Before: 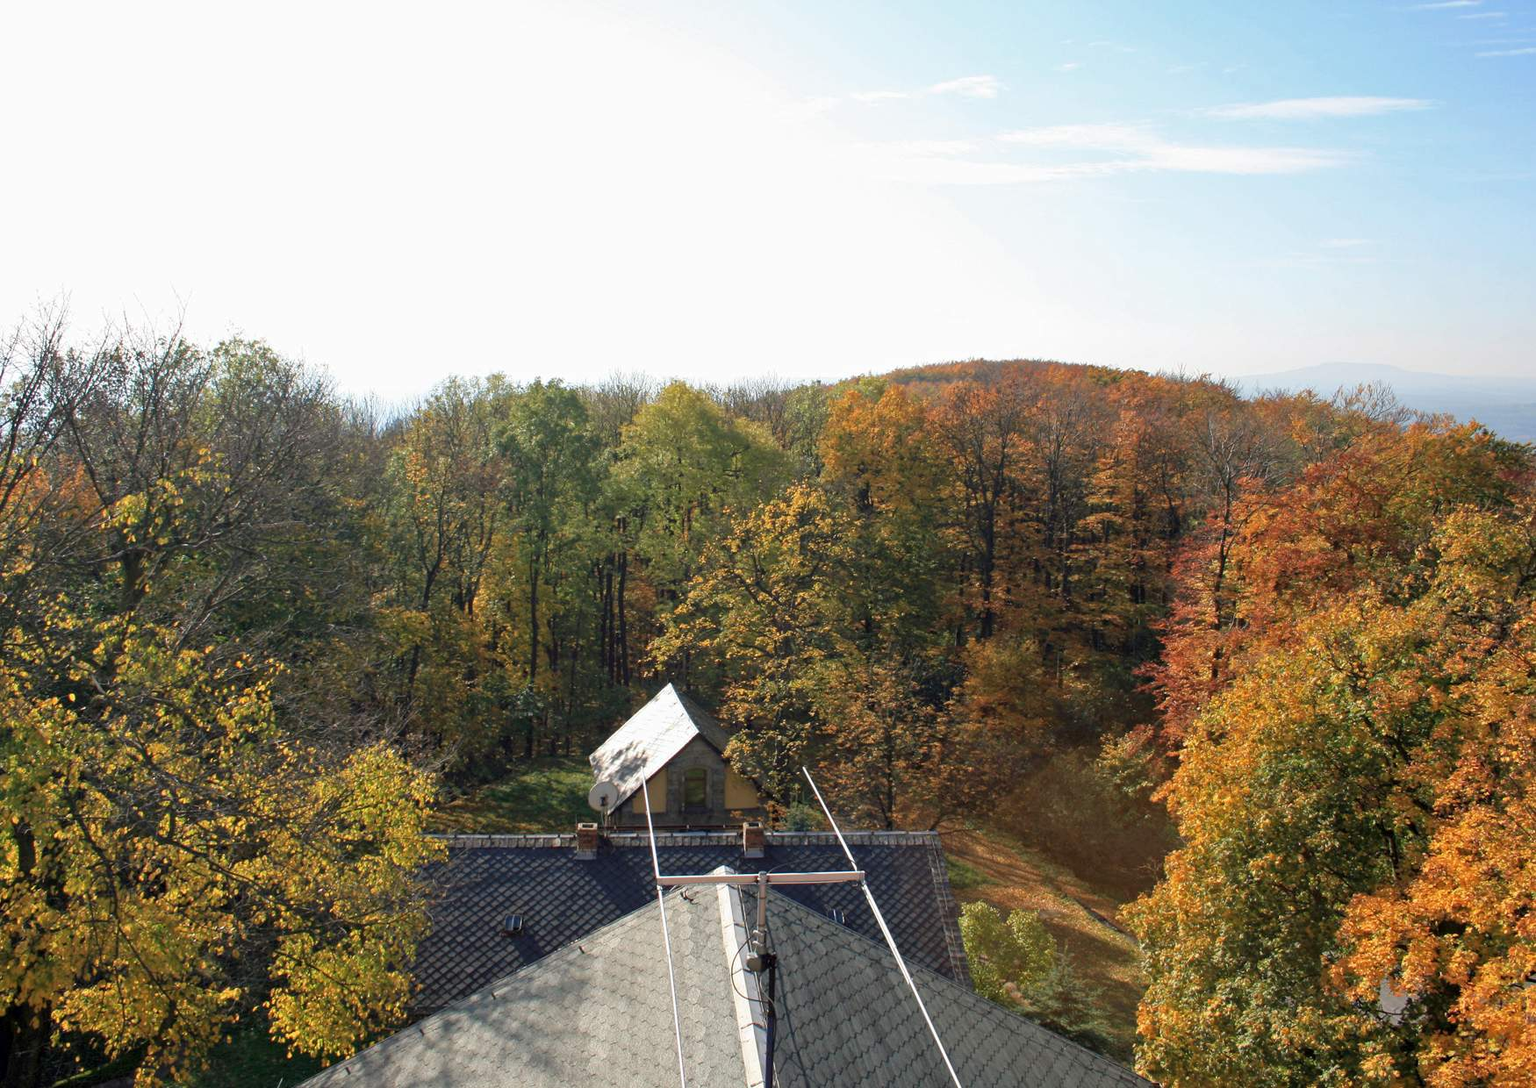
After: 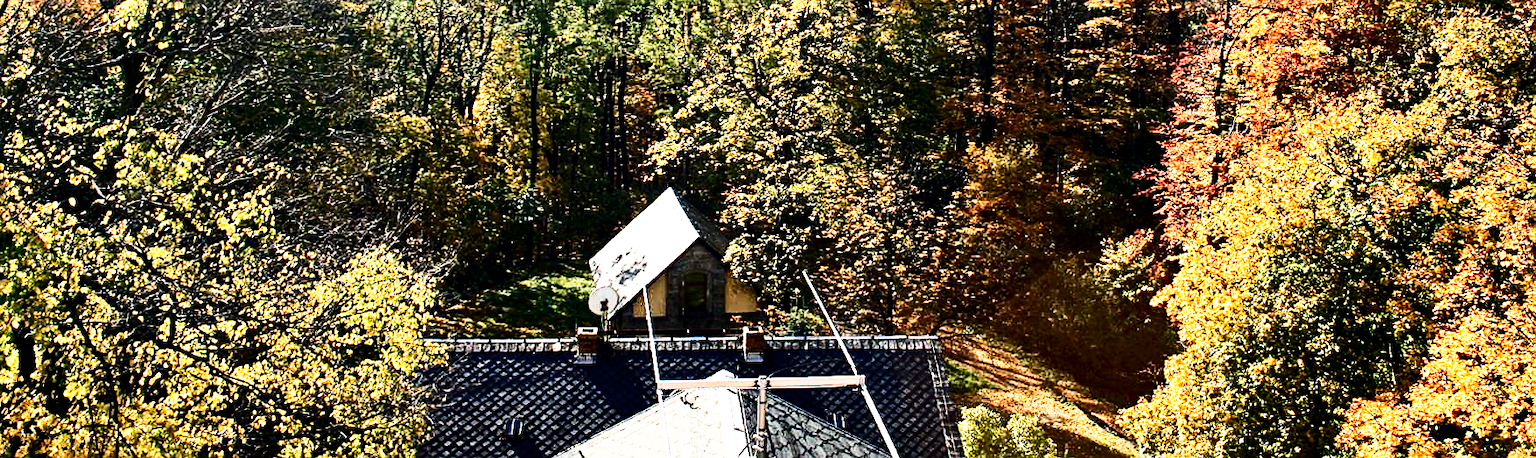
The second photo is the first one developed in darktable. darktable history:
crop: top 45.627%, bottom 12.263%
sharpen: on, module defaults
contrast equalizer: octaves 7, y [[0.6 ×6], [0.55 ×6], [0 ×6], [0 ×6], [0 ×6]], mix 0.588
tone equalizer: -8 EV -0.772 EV, -7 EV -0.712 EV, -6 EV -0.568 EV, -5 EV -0.379 EV, -3 EV 0.385 EV, -2 EV 0.6 EV, -1 EV 0.7 EV, +0 EV 0.76 EV, edges refinement/feathering 500, mask exposure compensation -1.57 EV, preserve details no
exposure: exposure -0.175 EV, compensate highlight preservation false
base curve: curves: ch0 [(0, 0) (0.007, 0.004) (0.027, 0.03) (0.046, 0.07) (0.207, 0.54) (0.442, 0.872) (0.673, 0.972) (1, 1)], preserve colors none
contrast brightness saturation: contrast 0.298
